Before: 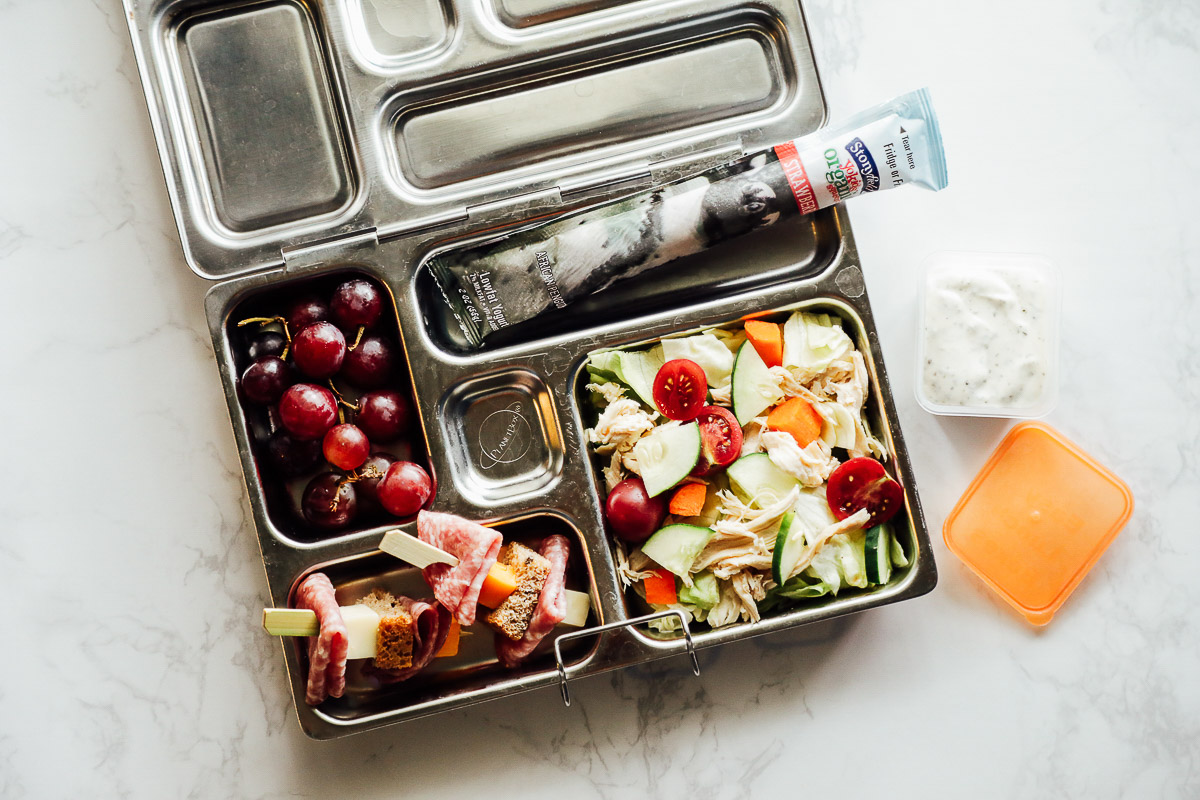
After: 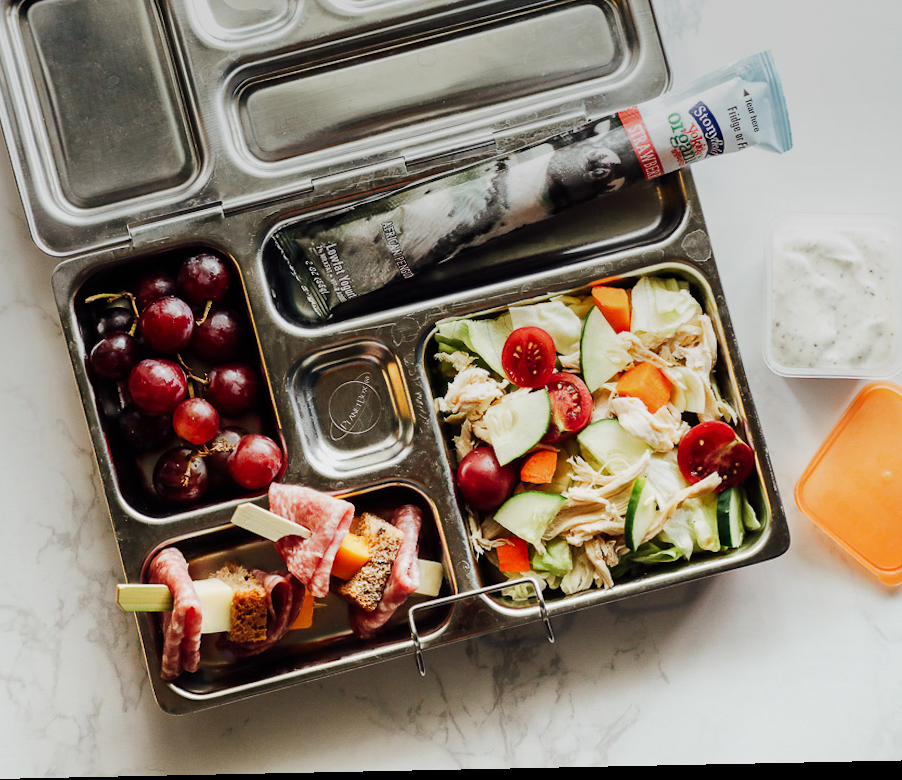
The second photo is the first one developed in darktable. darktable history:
graduated density: on, module defaults
crop and rotate: left 13.15%, top 5.251%, right 12.609%
rotate and perspective: rotation -1.17°, automatic cropping off
